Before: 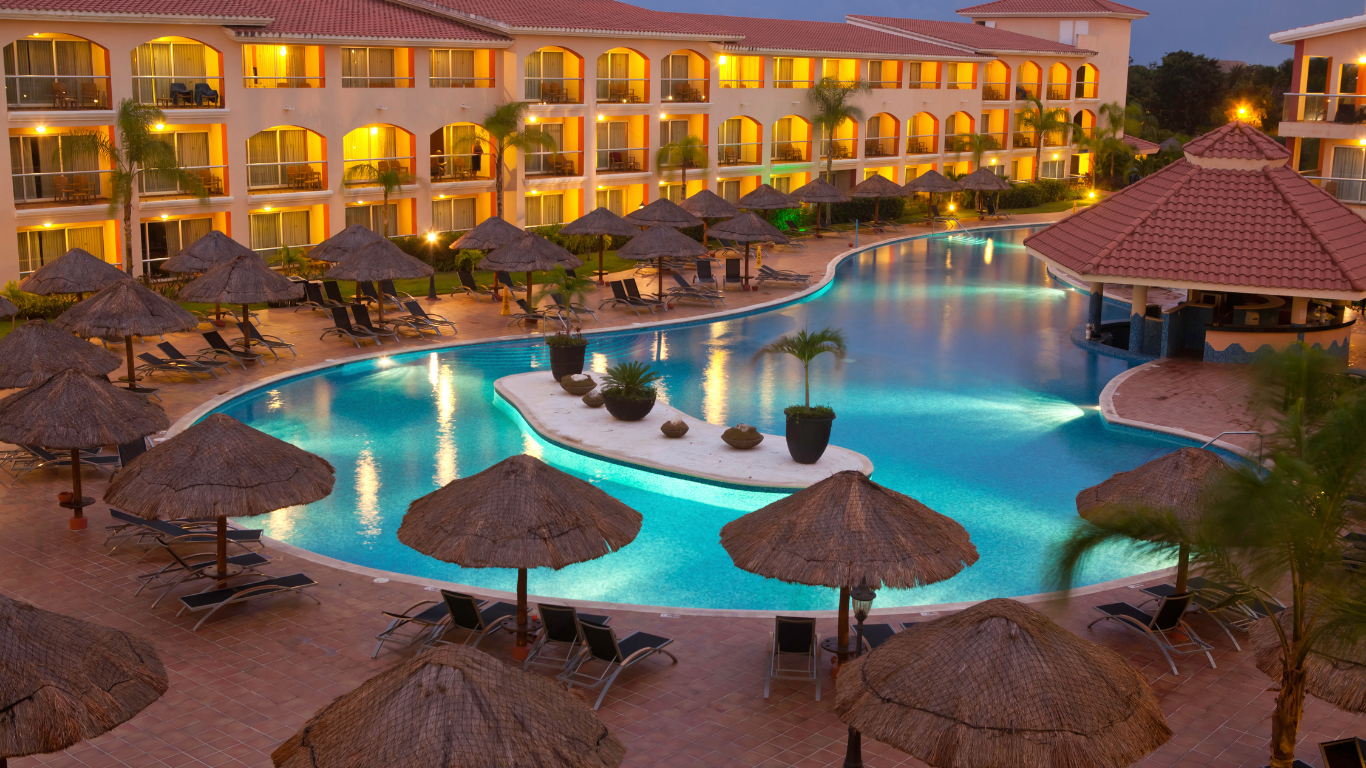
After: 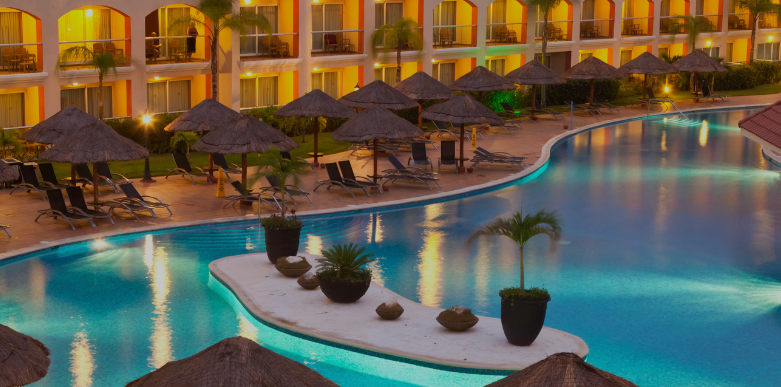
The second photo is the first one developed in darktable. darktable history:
tone equalizer: on, module defaults
crop: left 20.932%, top 15.471%, right 21.848%, bottom 34.081%
base curve: curves: ch0 [(0, 0) (0.235, 0.266) (0.503, 0.496) (0.786, 0.72) (1, 1)]
exposure: black level correction 0, exposure -0.766 EV, compensate highlight preservation false
